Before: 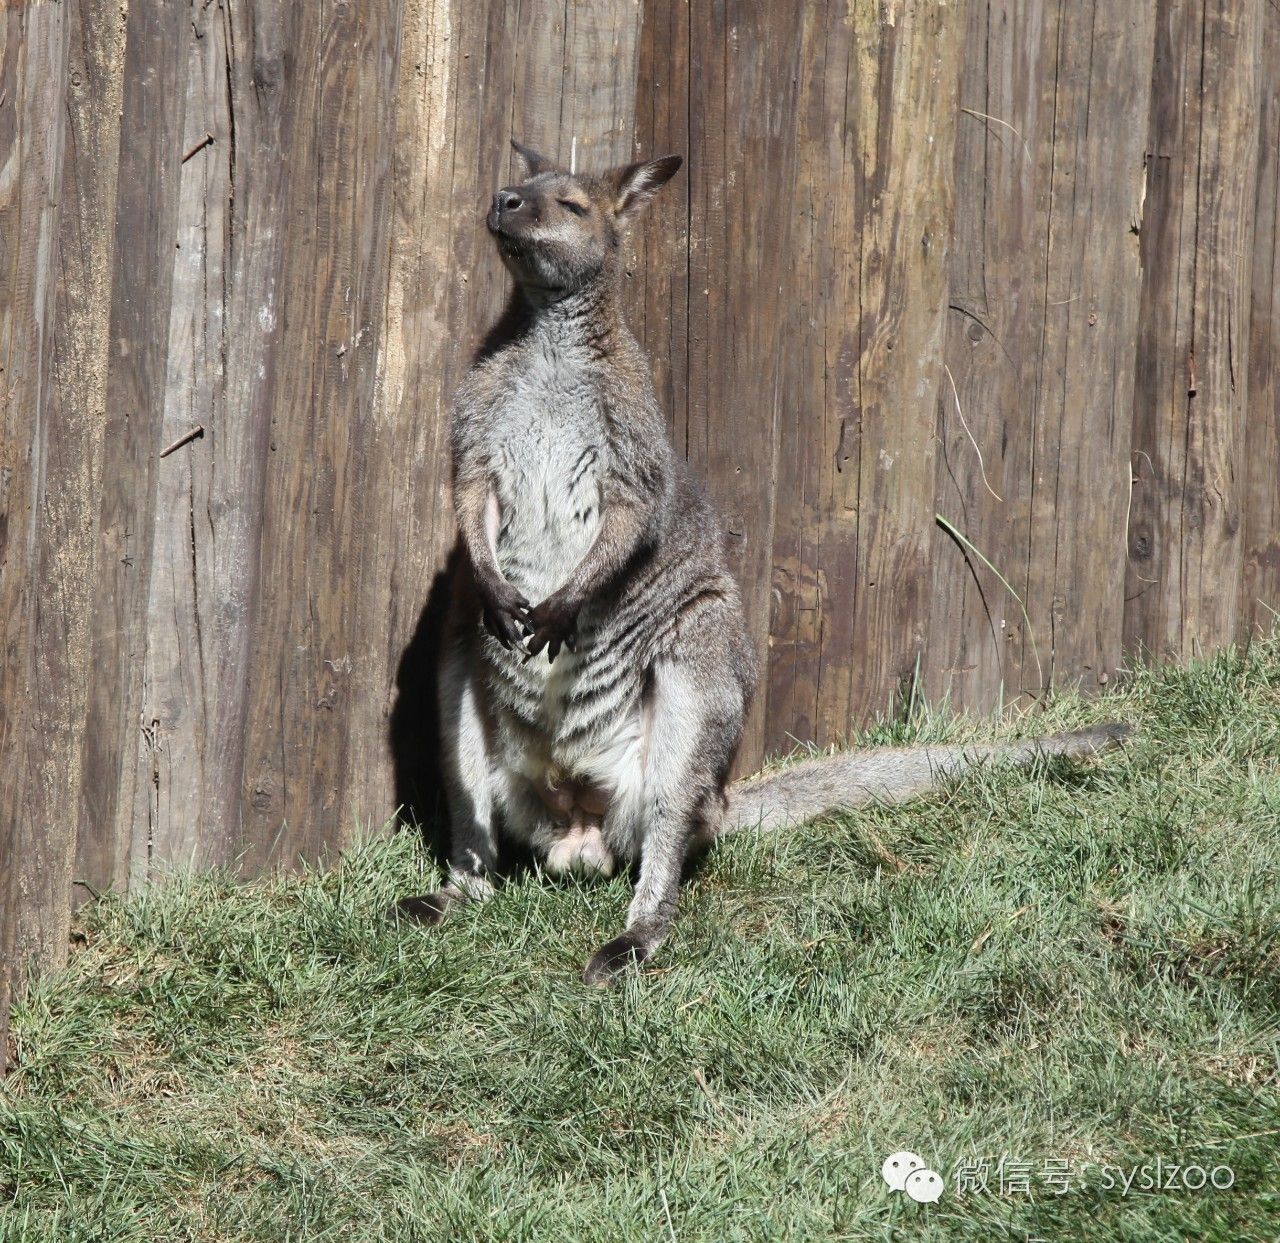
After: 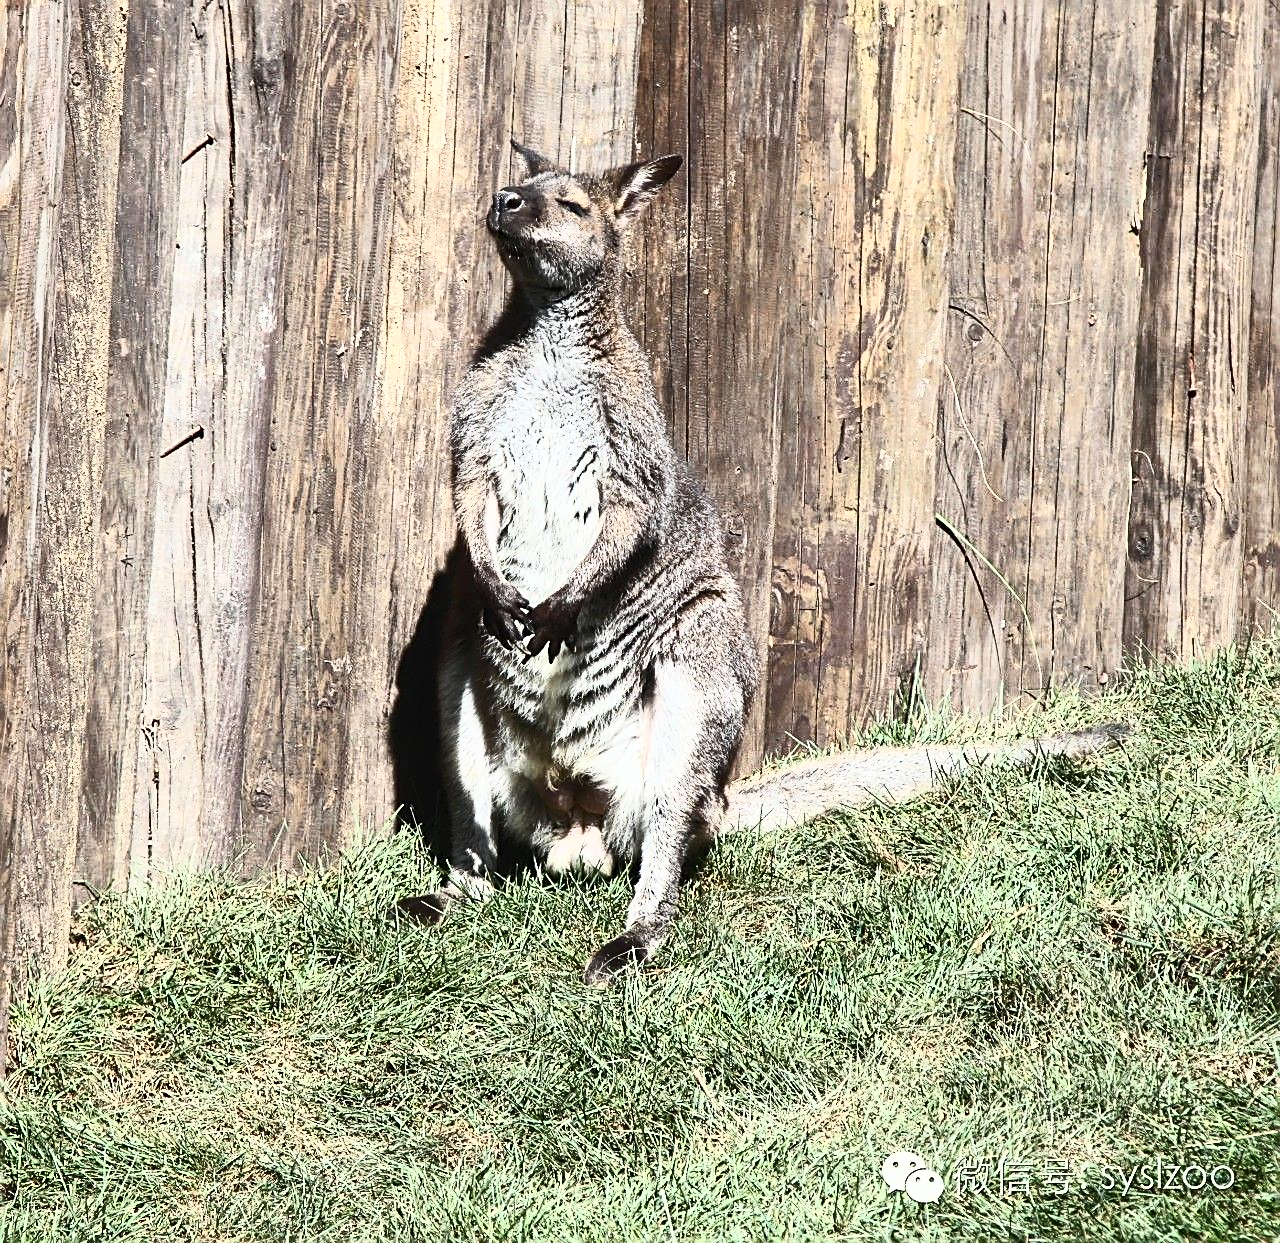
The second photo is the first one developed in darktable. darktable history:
contrast brightness saturation: contrast 0.633, brightness 0.356, saturation 0.135
sharpen: amount 0.886
